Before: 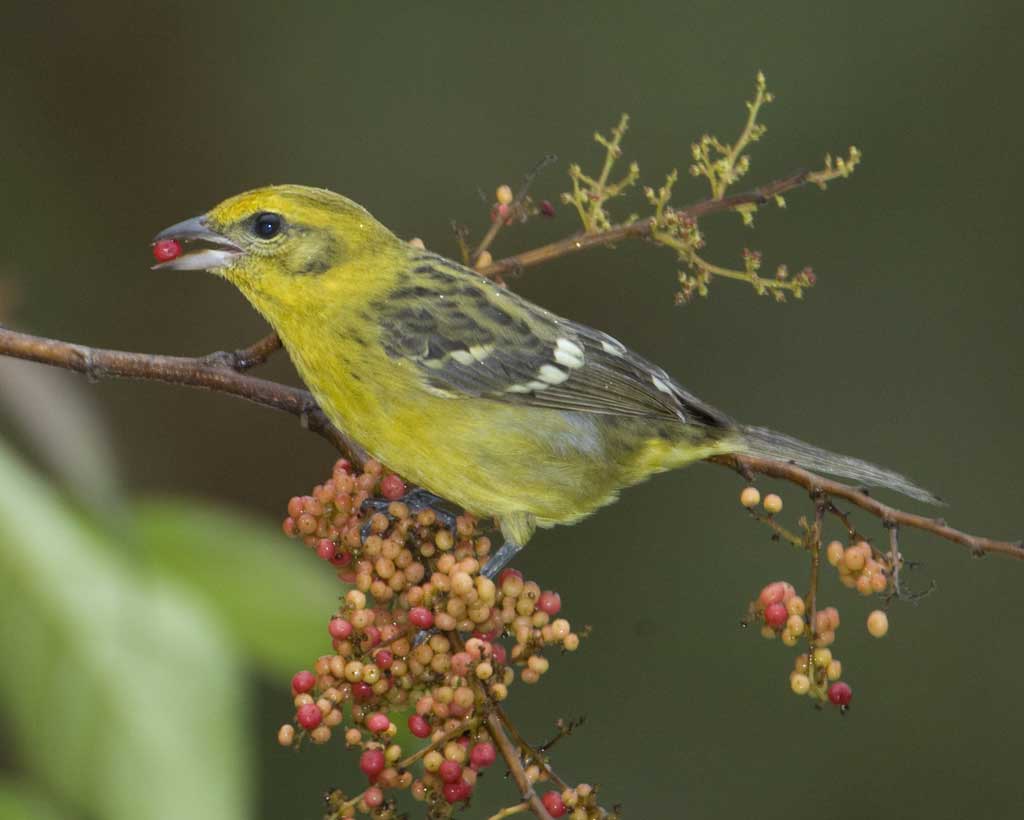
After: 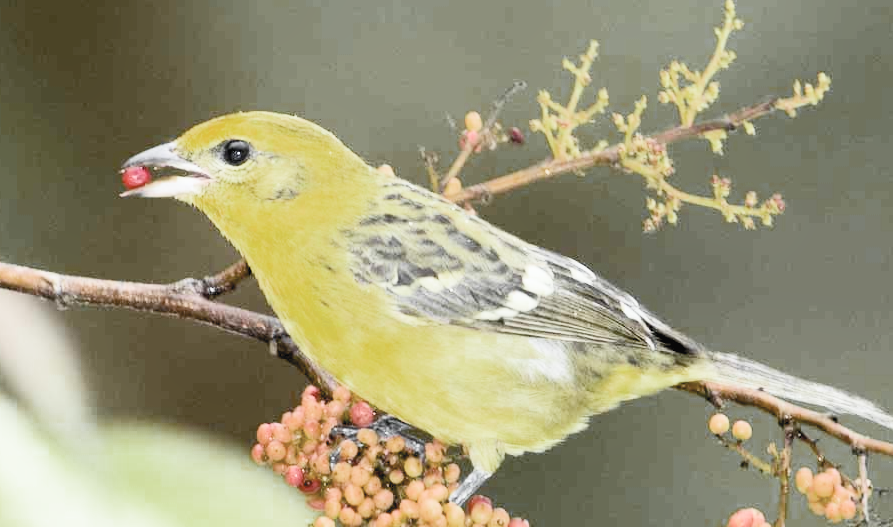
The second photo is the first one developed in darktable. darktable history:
crop: left 3.088%, top 8.925%, right 9.608%, bottom 26.788%
filmic rgb: black relative exposure -16 EV, white relative exposure 6.12 EV, threshold 5.94 EV, hardness 5.21, iterations of high-quality reconstruction 0, enable highlight reconstruction true
color zones: curves: ch0 [(0.004, 0.388) (0.125, 0.392) (0.25, 0.404) (0.375, 0.5) (0.5, 0.5) (0.625, 0.5) (0.75, 0.5) (0.875, 0.5)]; ch1 [(0, 0.5) (0.125, 0.5) (0.25, 0.5) (0.375, 0.124) (0.524, 0.124) (0.645, 0.128) (0.789, 0.132) (0.914, 0.096) (0.998, 0.068)]
tone equalizer: -8 EV -0.446 EV, -7 EV -0.375 EV, -6 EV -0.33 EV, -5 EV -0.204 EV, -3 EV 0.239 EV, -2 EV 0.333 EV, -1 EV 0.392 EV, +0 EV 0.4 EV
exposure: black level correction 0.012, exposure 0.696 EV, compensate exposure bias true, compensate highlight preservation false
contrast brightness saturation: contrast 0.431, brightness 0.563, saturation -0.189
